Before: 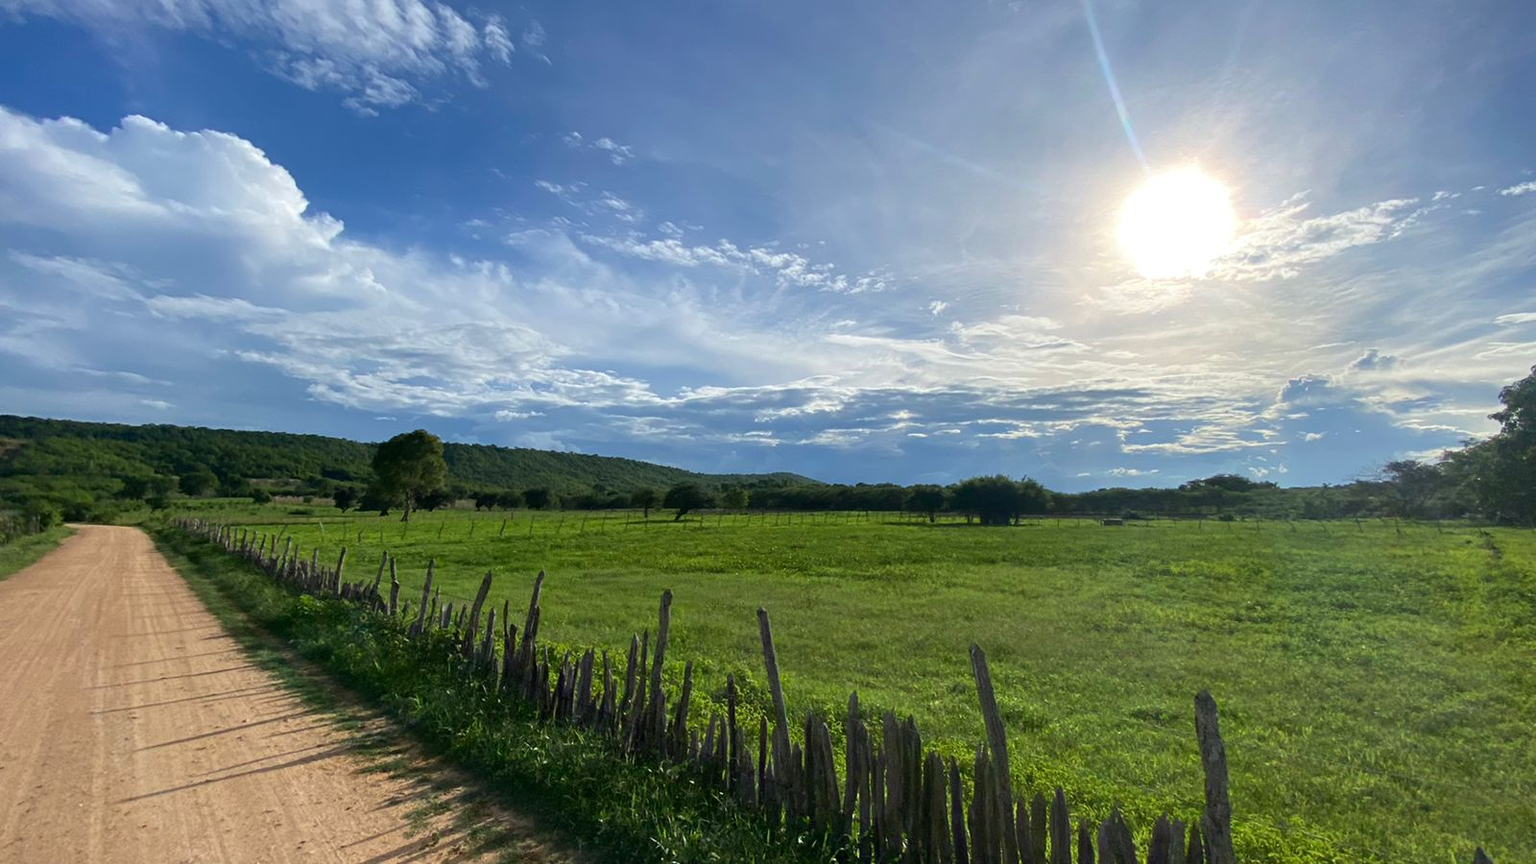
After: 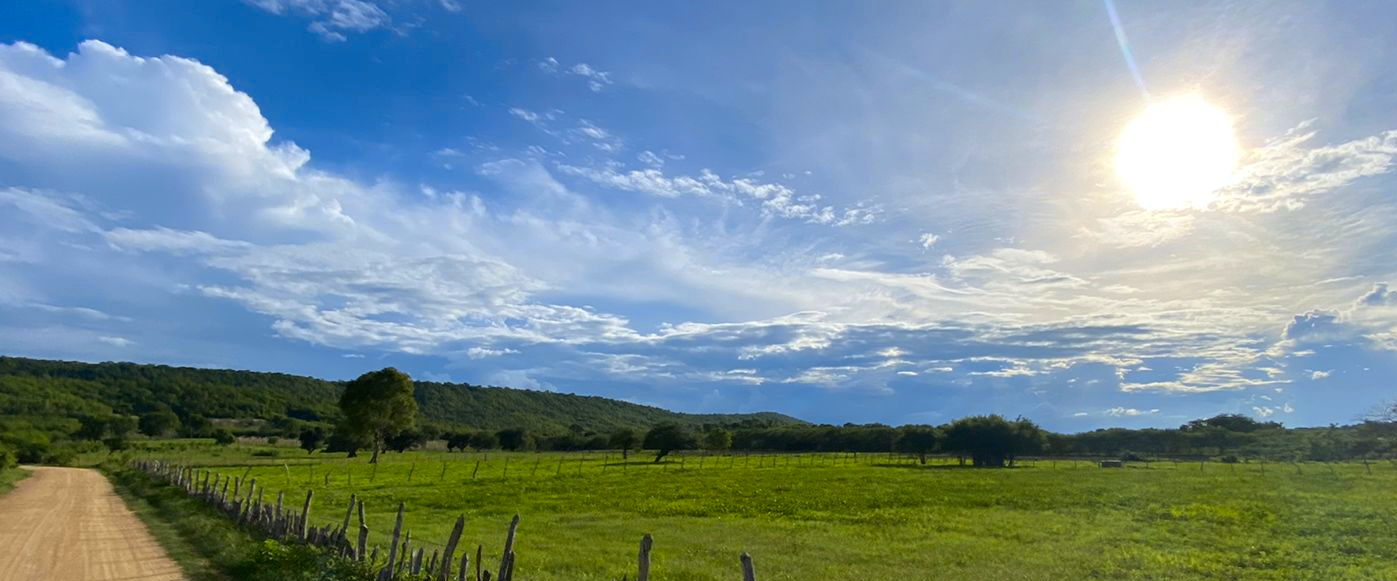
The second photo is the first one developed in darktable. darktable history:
color contrast: green-magenta contrast 0.85, blue-yellow contrast 1.25, unbound 0
tone equalizer: on, module defaults
crop: left 3.015%, top 8.969%, right 9.647%, bottom 26.457%
